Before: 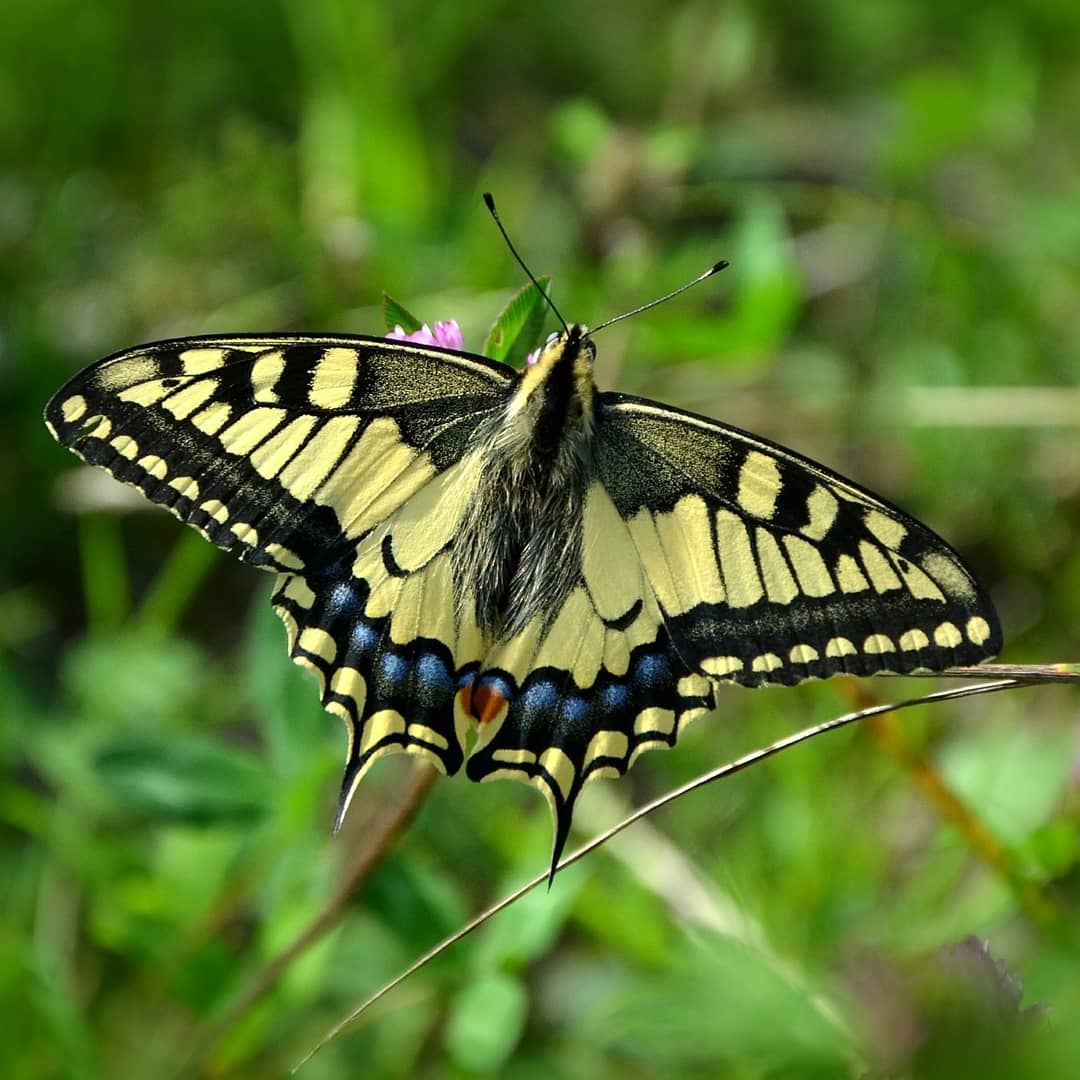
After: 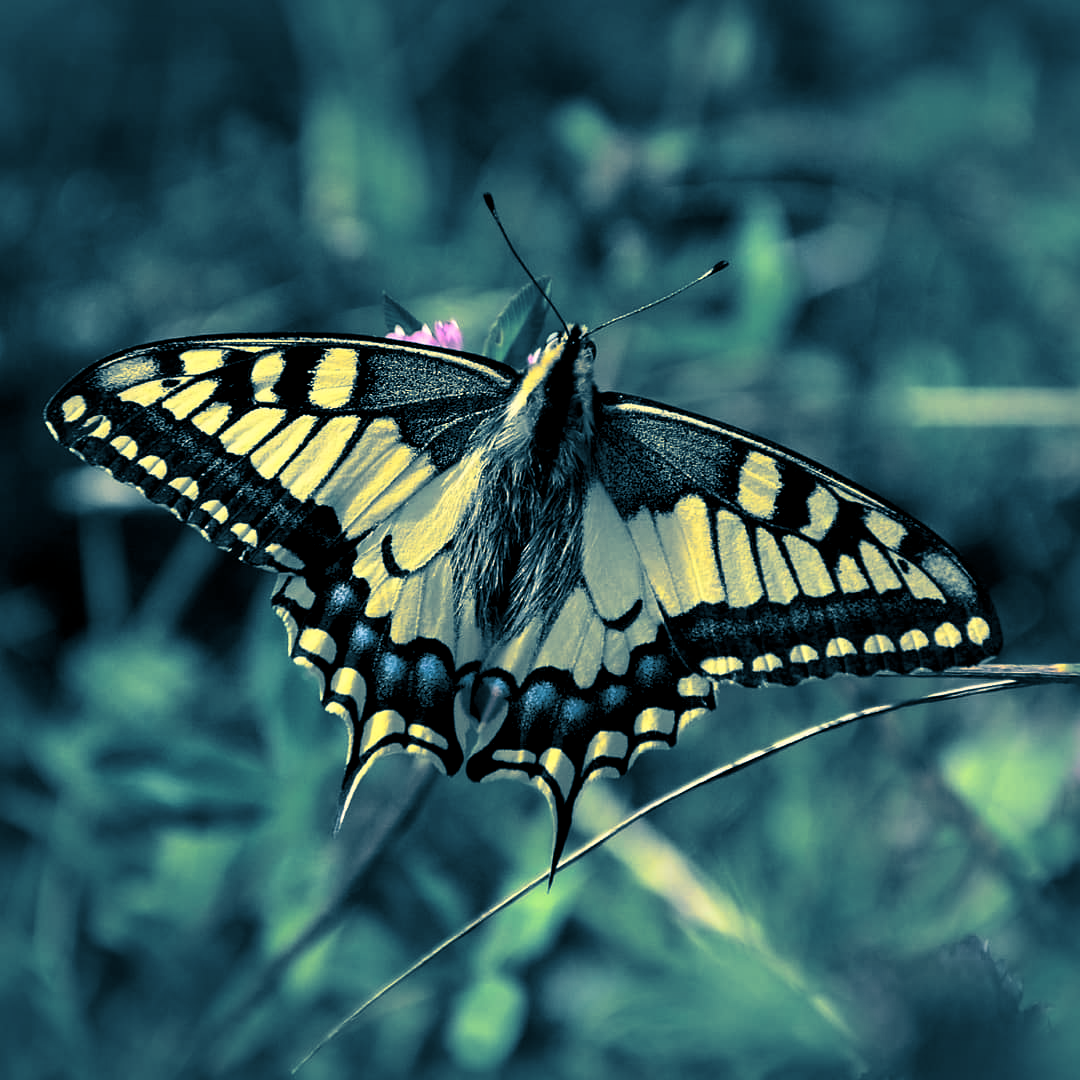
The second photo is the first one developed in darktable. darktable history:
color balance rgb: shadows lift › chroma 1%, shadows lift › hue 240.84°, highlights gain › chroma 2%, highlights gain › hue 73.2°, global offset › luminance -0.5%, perceptual saturation grading › global saturation 20%, perceptual saturation grading › highlights -25%, perceptual saturation grading › shadows 50%, global vibrance 25.26%
split-toning: shadows › hue 212.4°, balance -70
